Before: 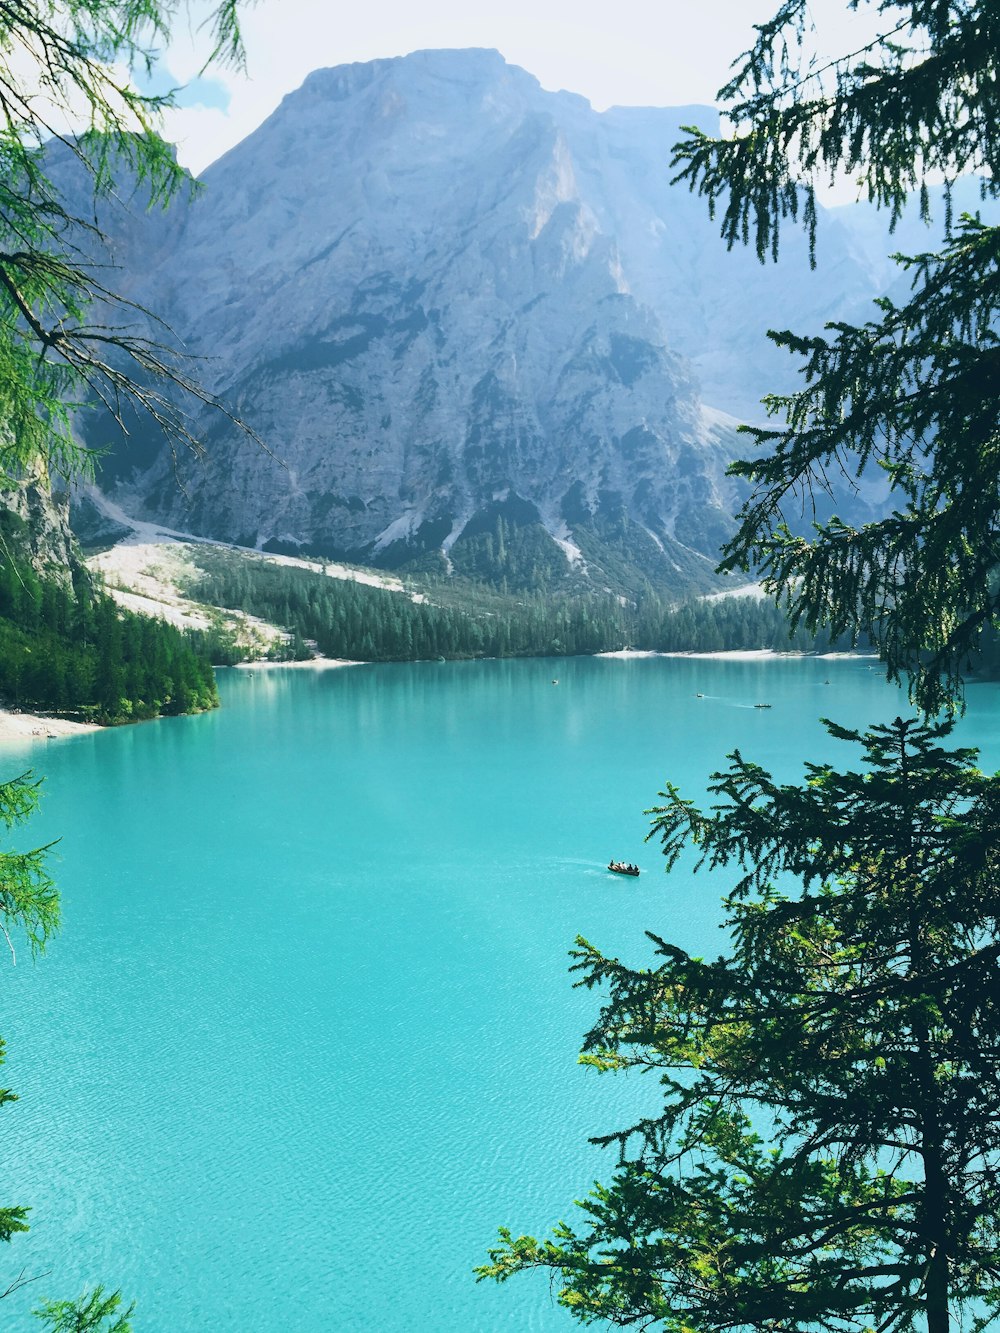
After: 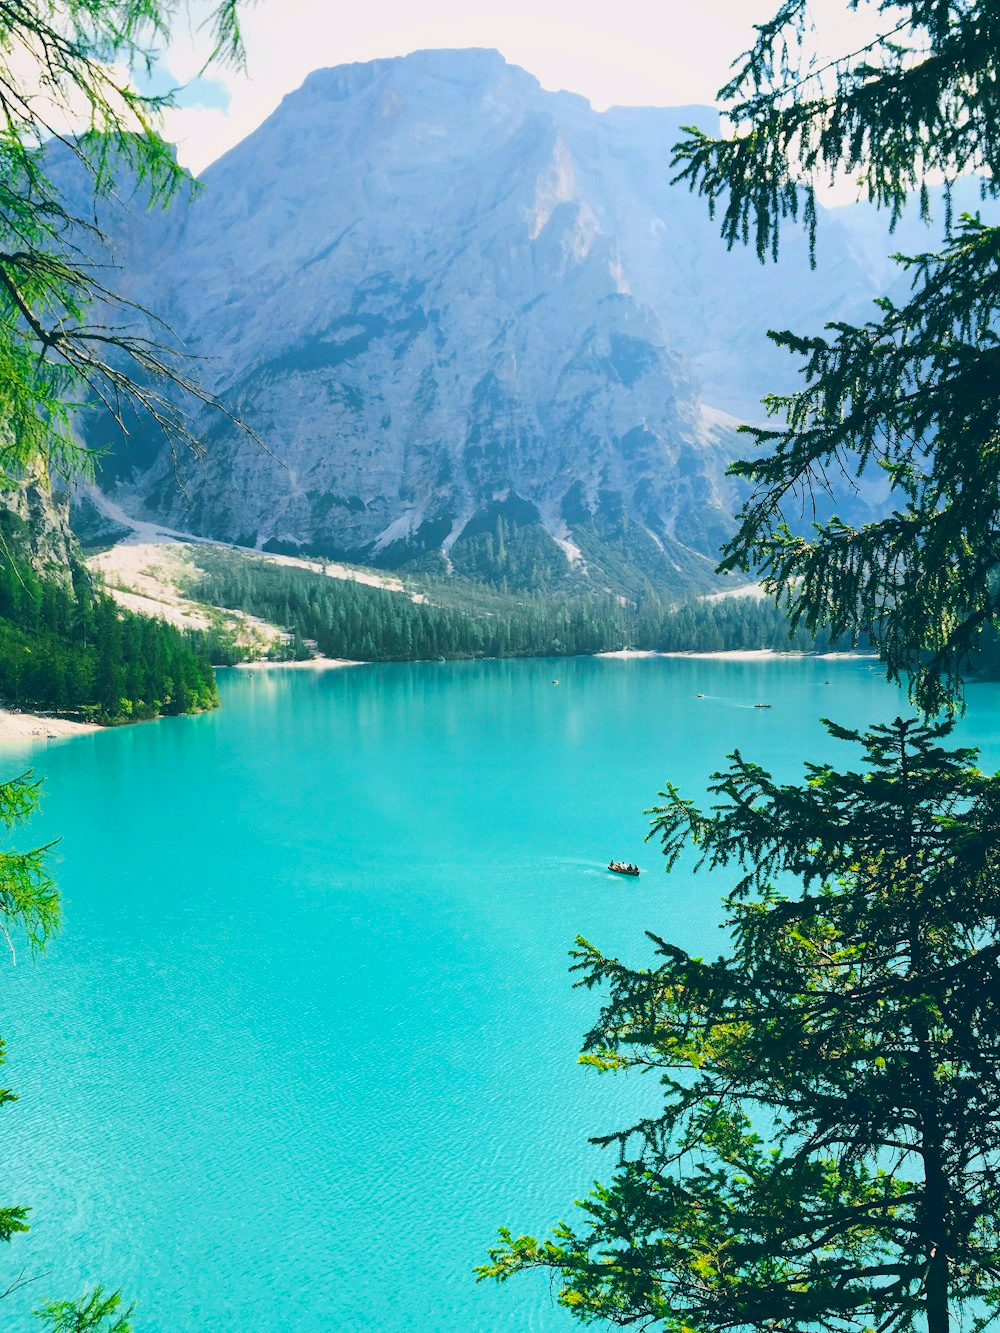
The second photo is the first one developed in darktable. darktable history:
color balance rgb: highlights gain › chroma 1.722%, highlights gain › hue 56.38°, perceptual saturation grading › global saturation 24.949%, perceptual brilliance grading › mid-tones 10.892%, perceptual brilliance grading › shadows 15.769%, global vibrance 9.331%
